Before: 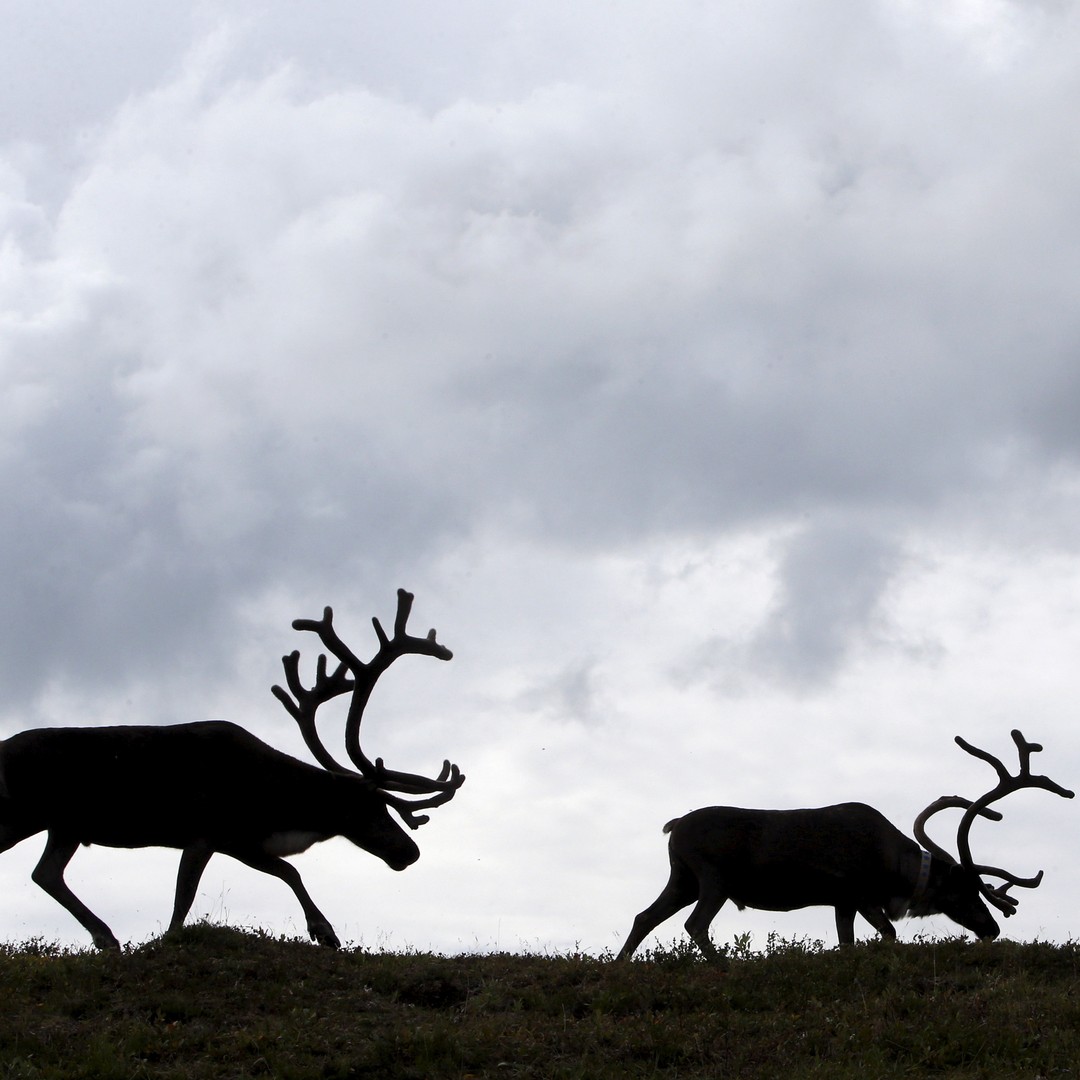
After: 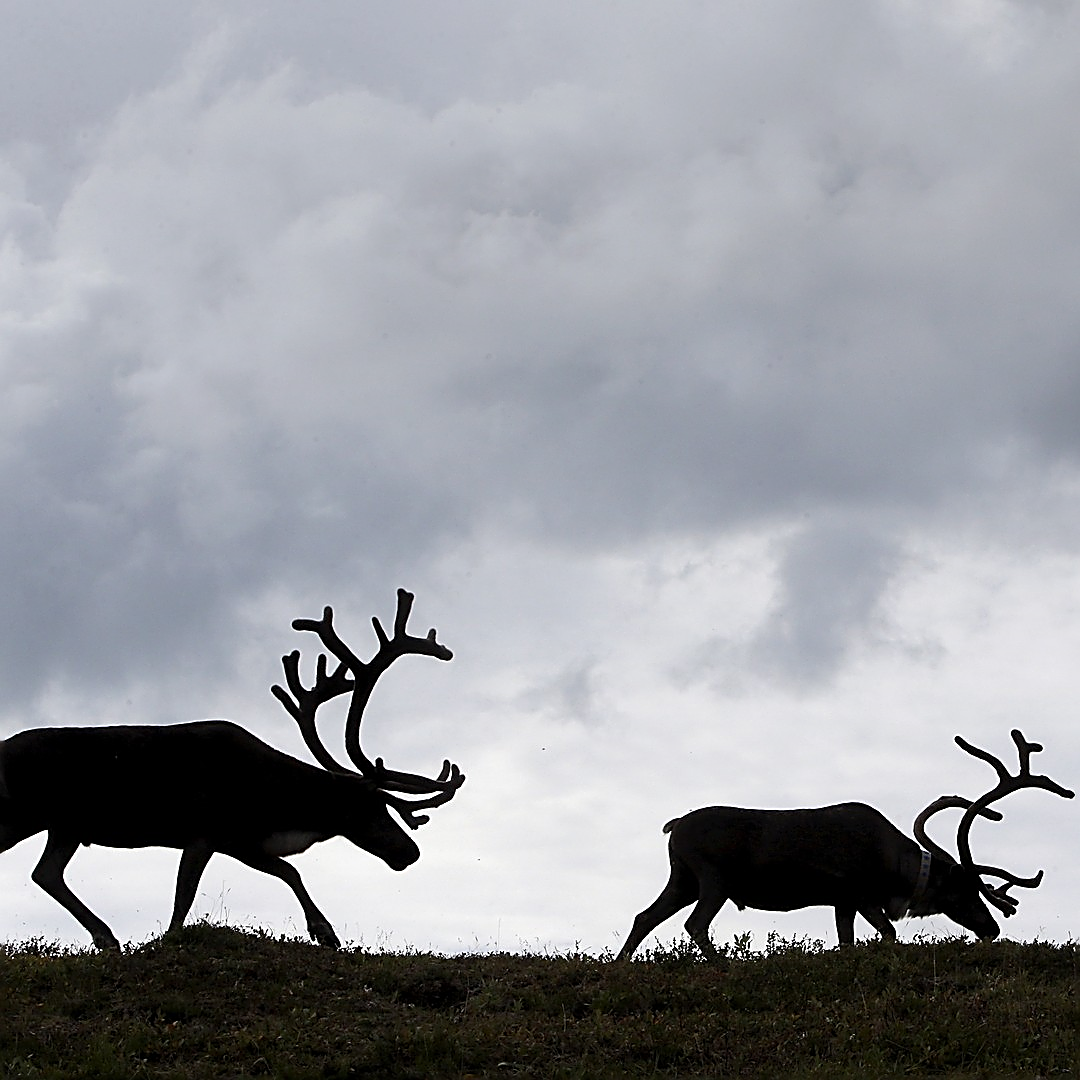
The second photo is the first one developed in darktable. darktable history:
sharpen: radius 1.685, amount 1.294
graduated density: on, module defaults
